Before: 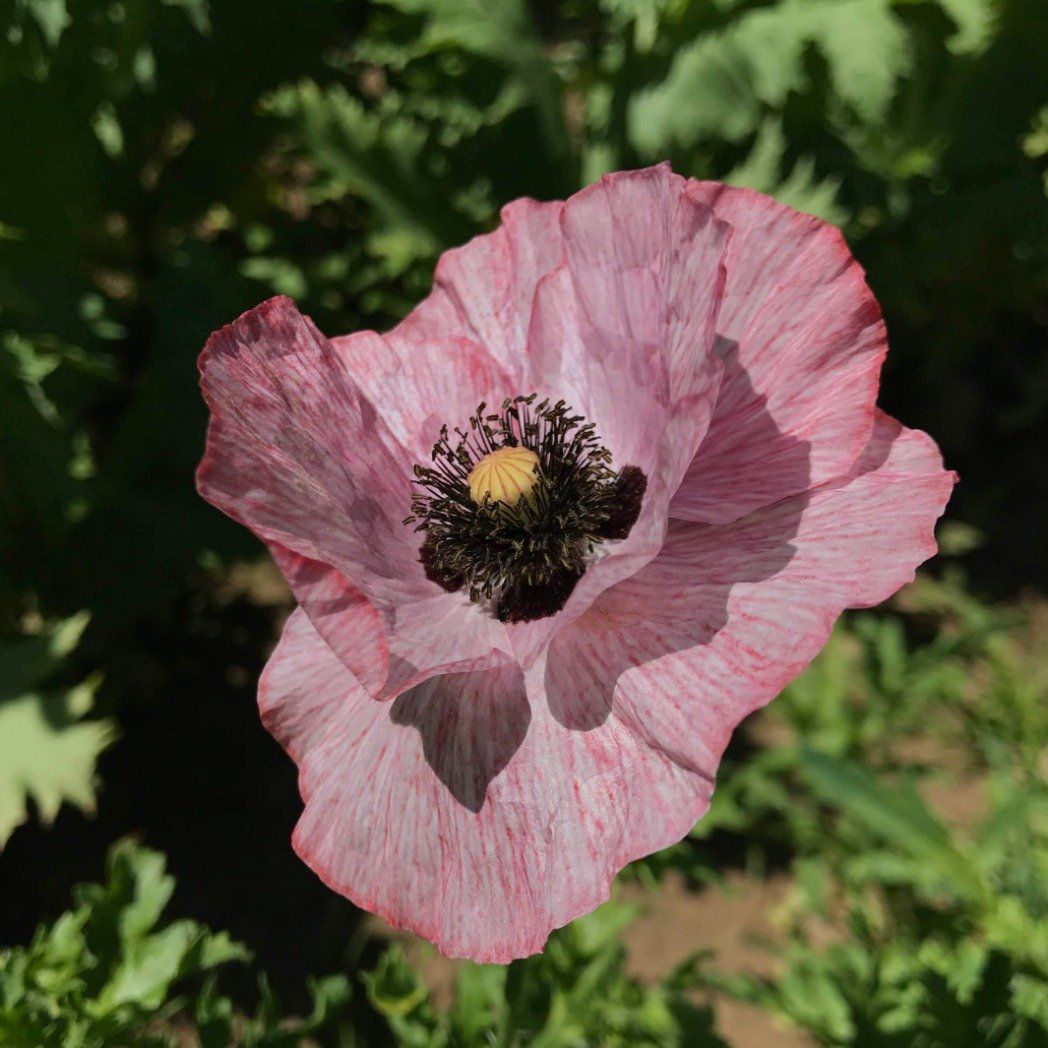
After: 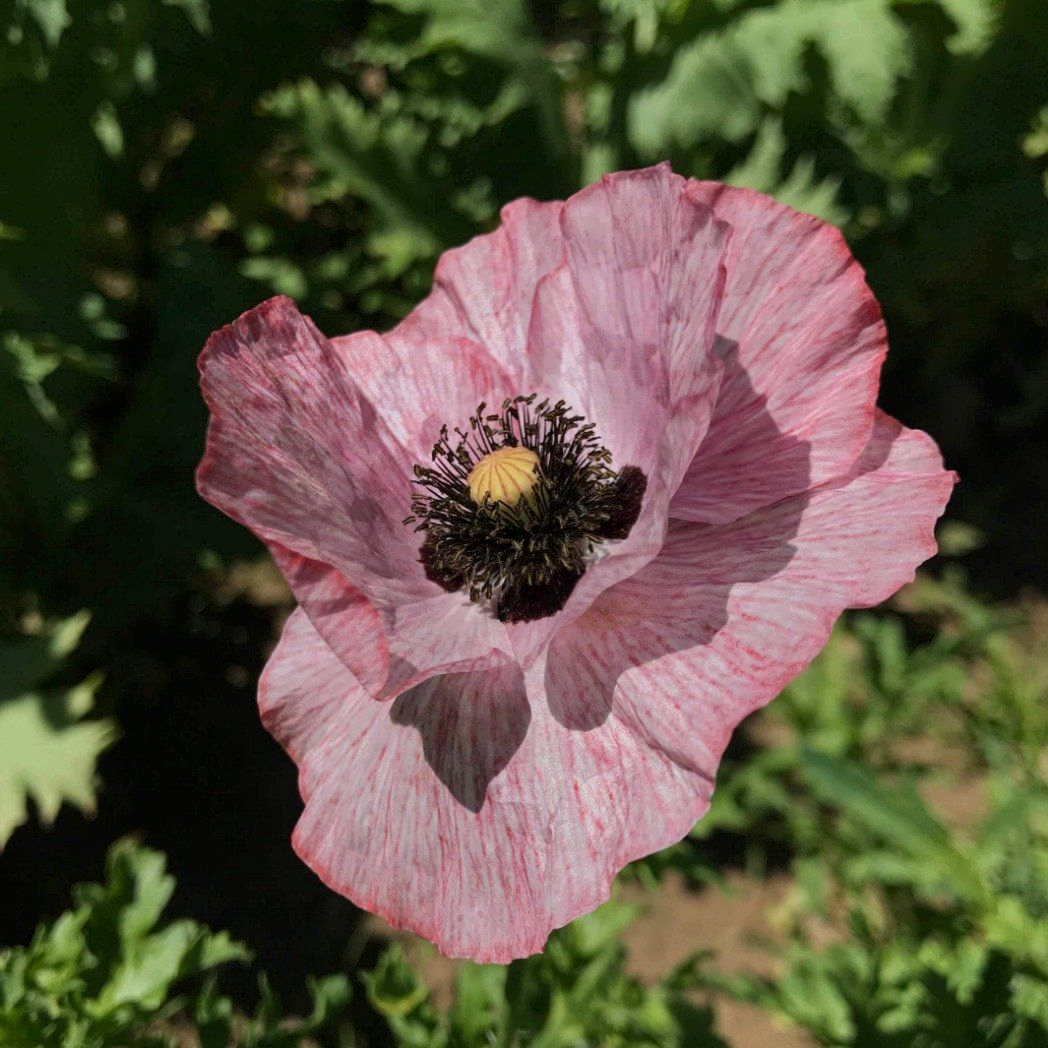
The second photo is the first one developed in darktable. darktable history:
local contrast: highlights 104%, shadows 98%, detail 119%, midtone range 0.2
